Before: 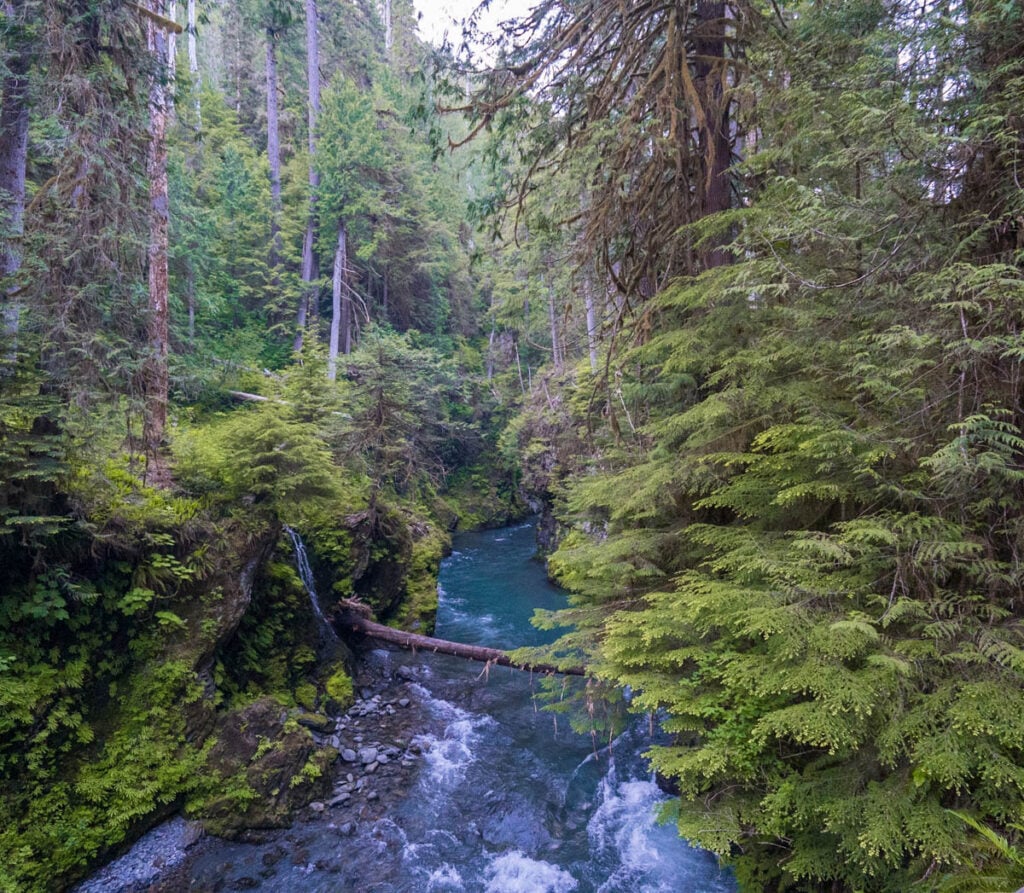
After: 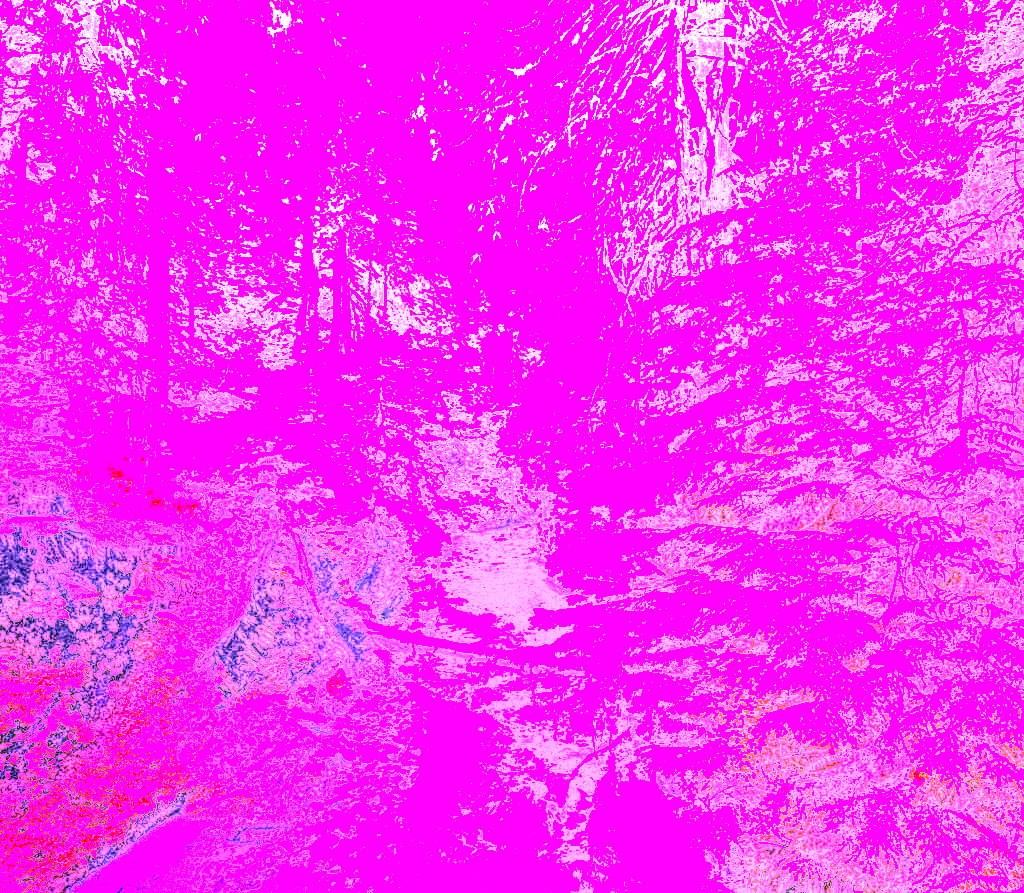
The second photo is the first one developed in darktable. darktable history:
white balance: red 8, blue 8
contrast brightness saturation: brightness 0.09, saturation 0.19
local contrast: highlights 0%, shadows 0%, detail 300%, midtone range 0.3
